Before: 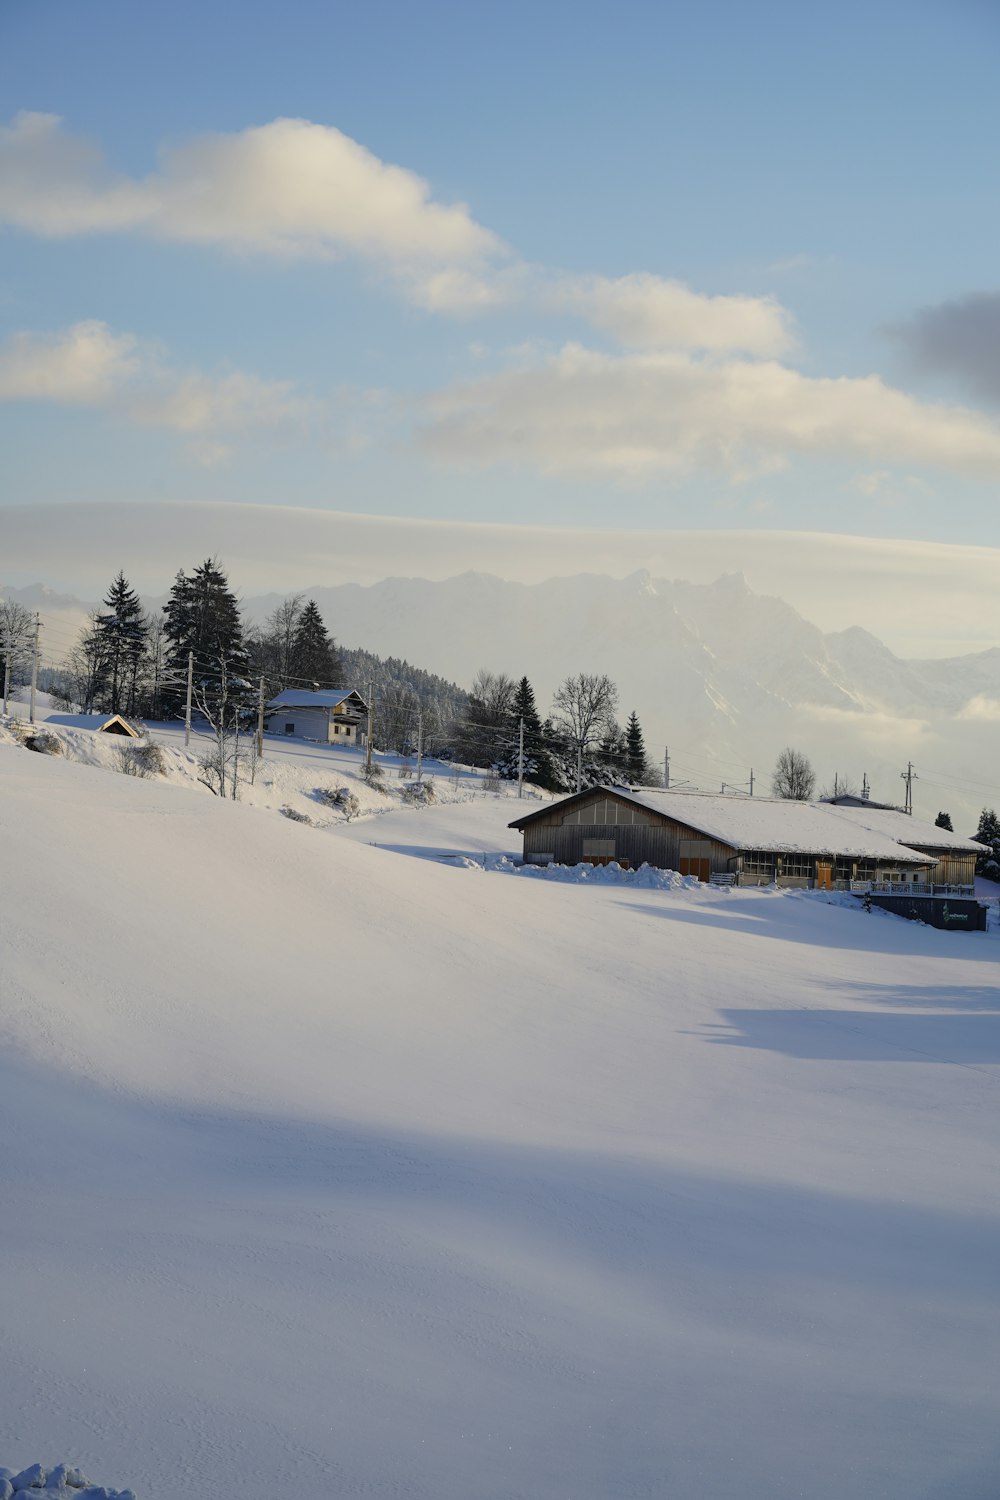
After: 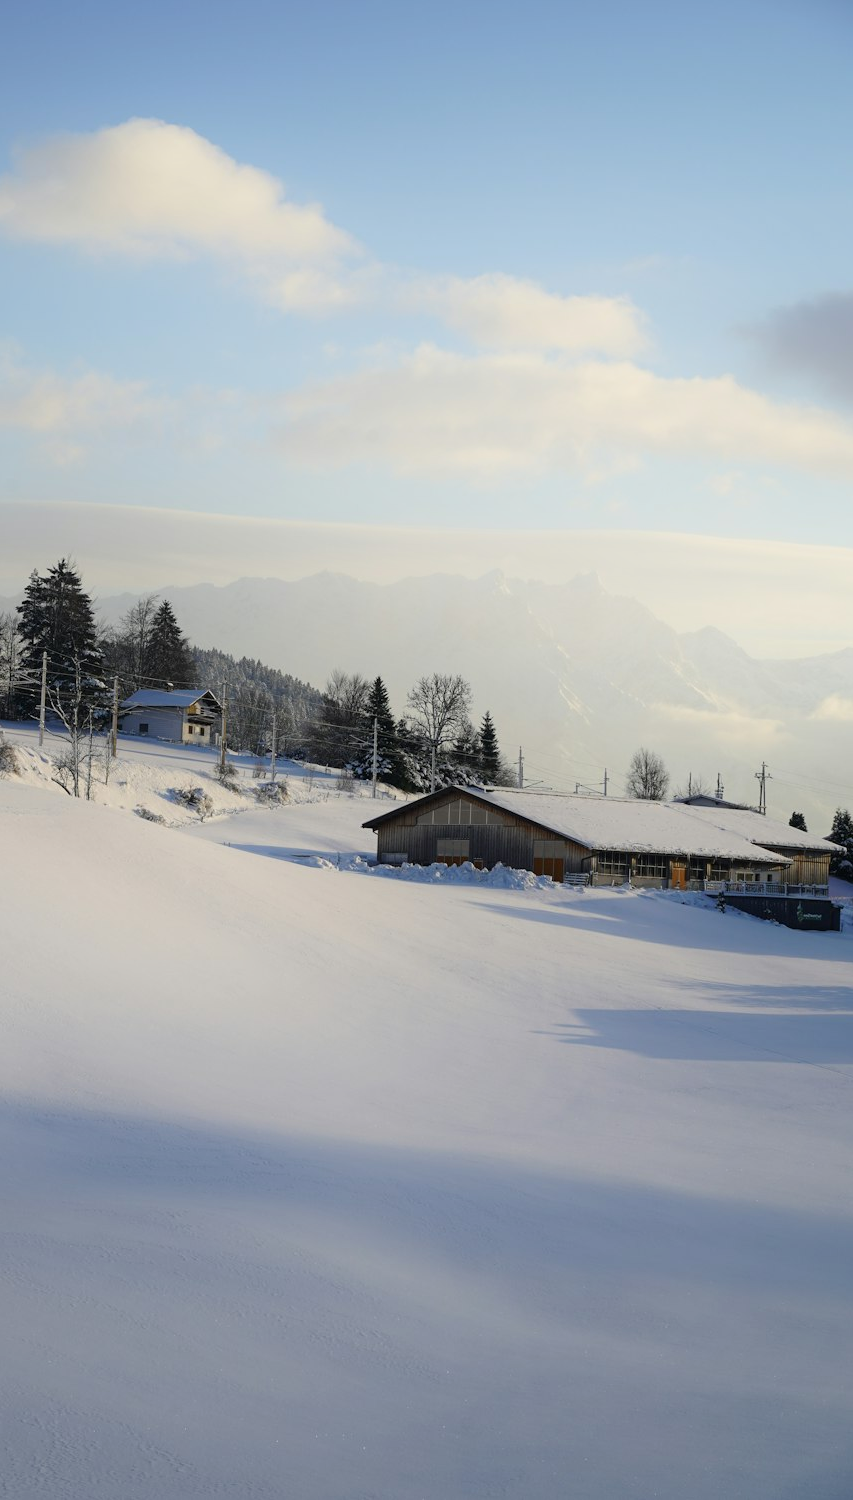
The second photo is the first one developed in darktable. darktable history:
contrast brightness saturation: contrast 0.075, saturation 0.015
crop and rotate: left 14.692%
shadows and highlights: shadows -39.42, highlights 63.32, soften with gaussian
